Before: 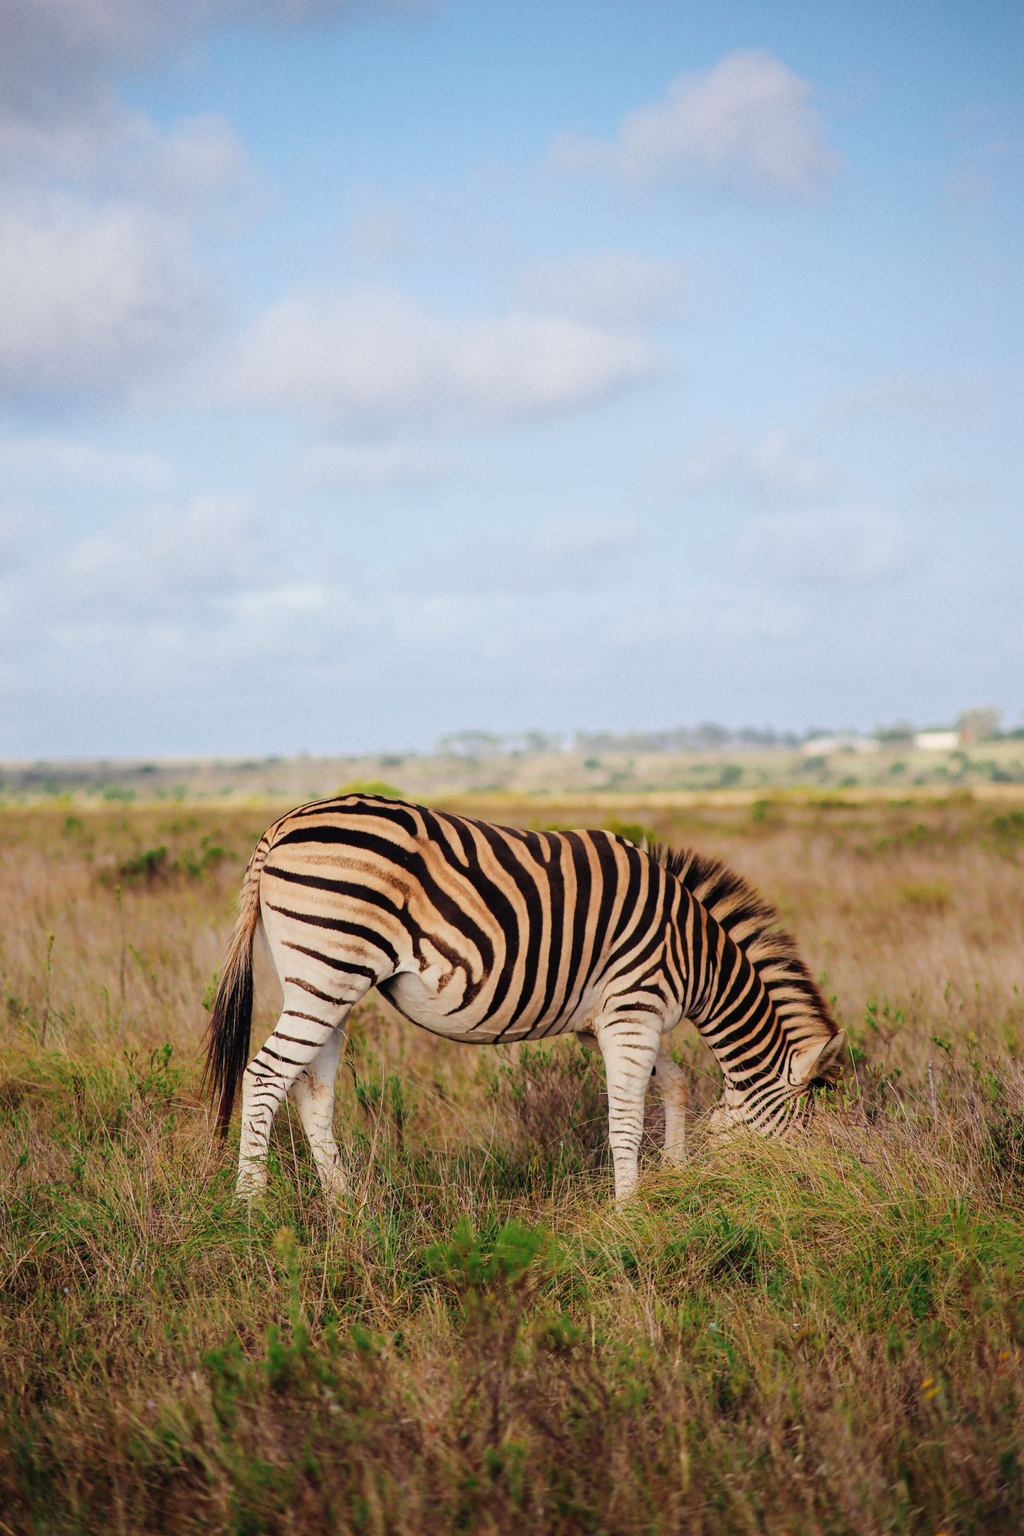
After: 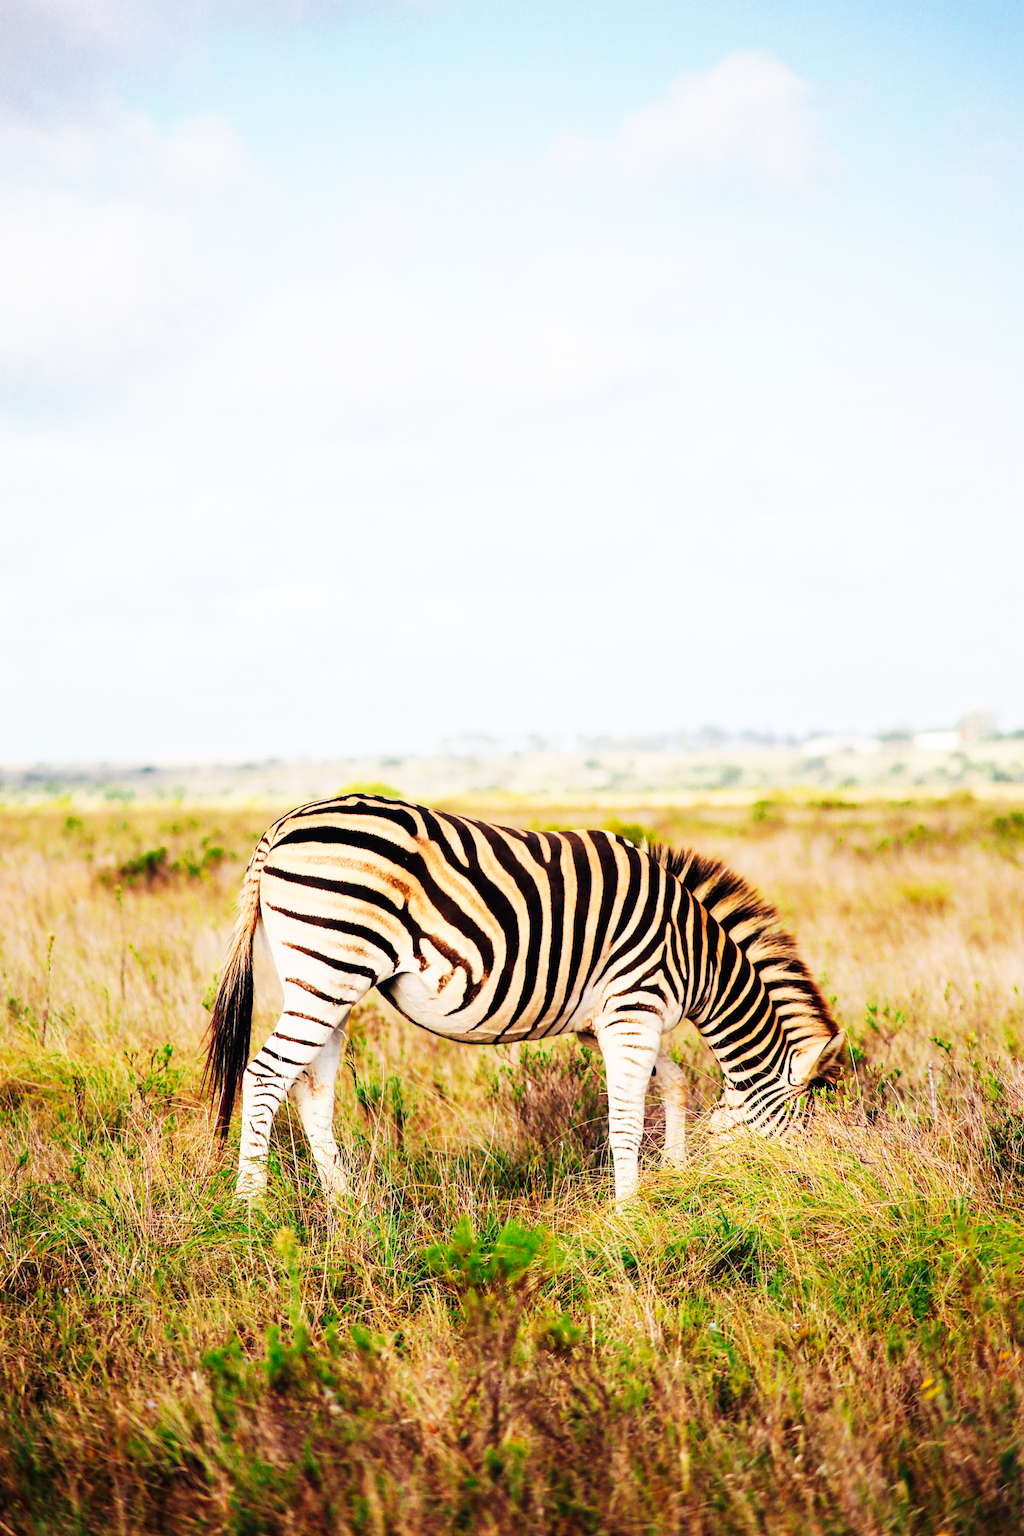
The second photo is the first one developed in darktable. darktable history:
base curve: curves: ch0 [(0, 0) (0.007, 0.004) (0.027, 0.03) (0.046, 0.07) (0.207, 0.54) (0.442, 0.872) (0.673, 0.972) (1, 1)], preserve colors none
shadows and highlights: shadows 4.1, highlights -17.6, soften with gaussian
